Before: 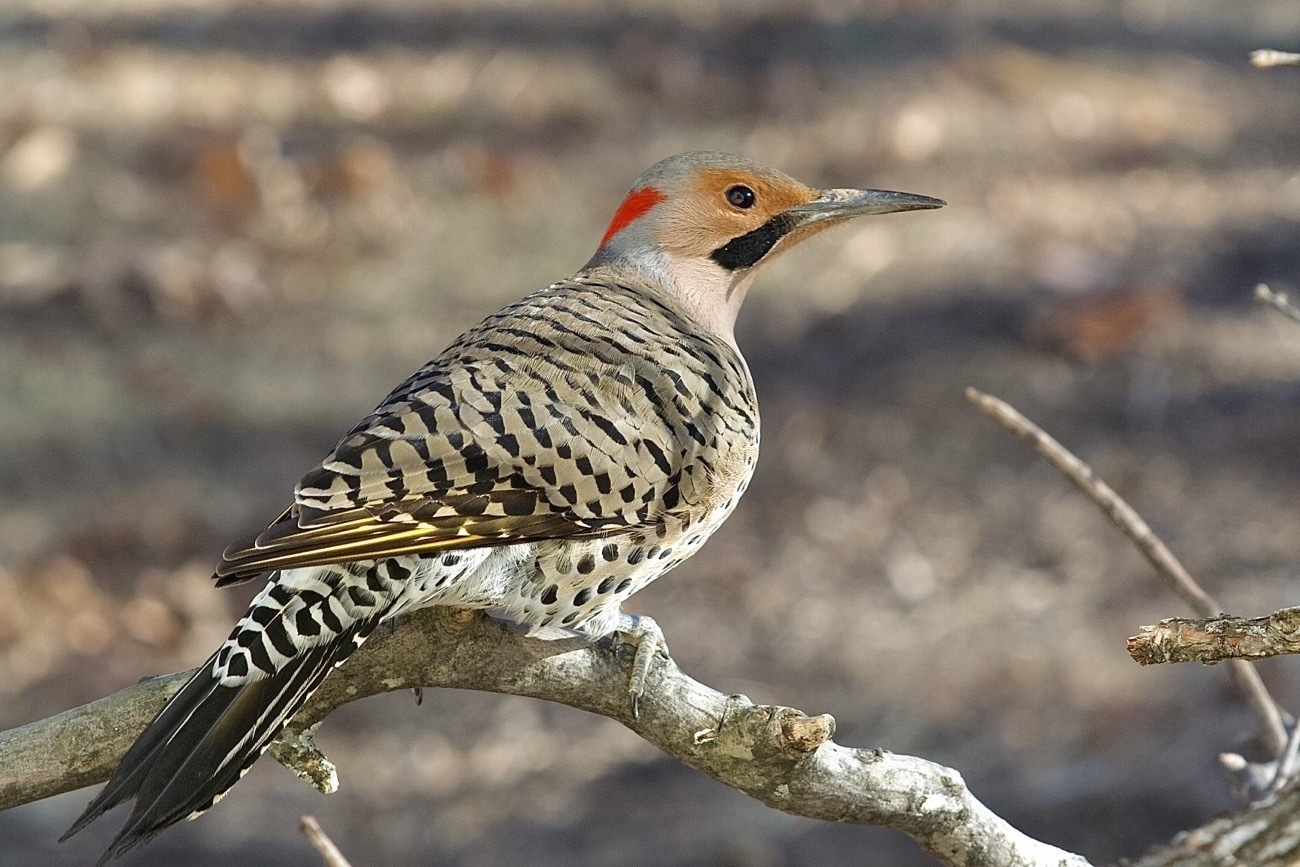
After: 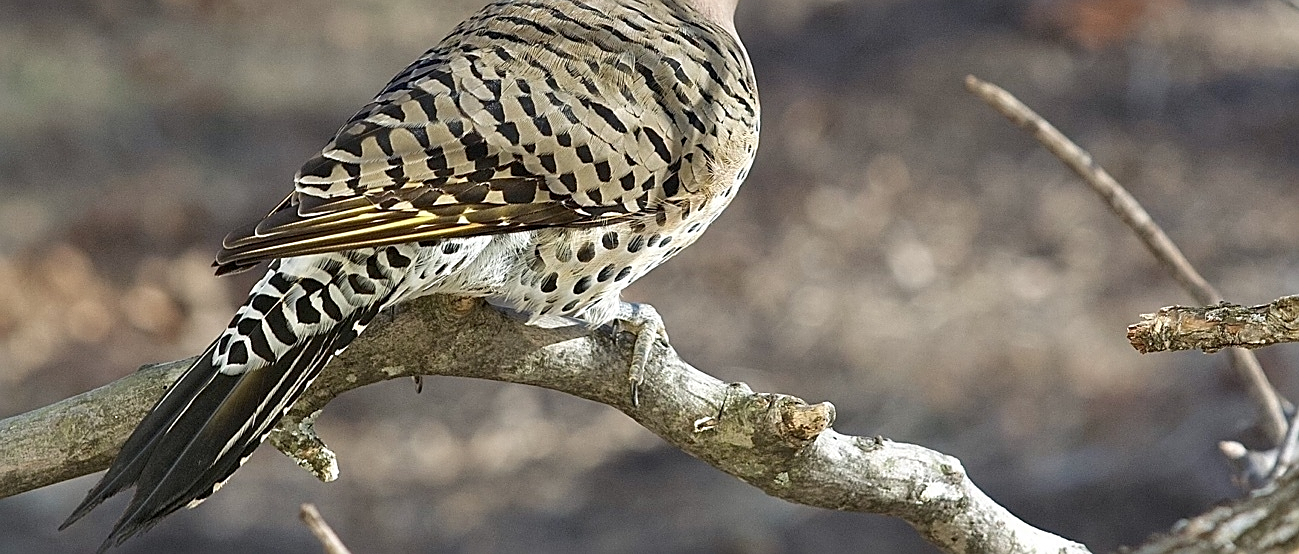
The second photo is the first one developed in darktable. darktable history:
crop and rotate: top 36.037%
sharpen: on, module defaults
